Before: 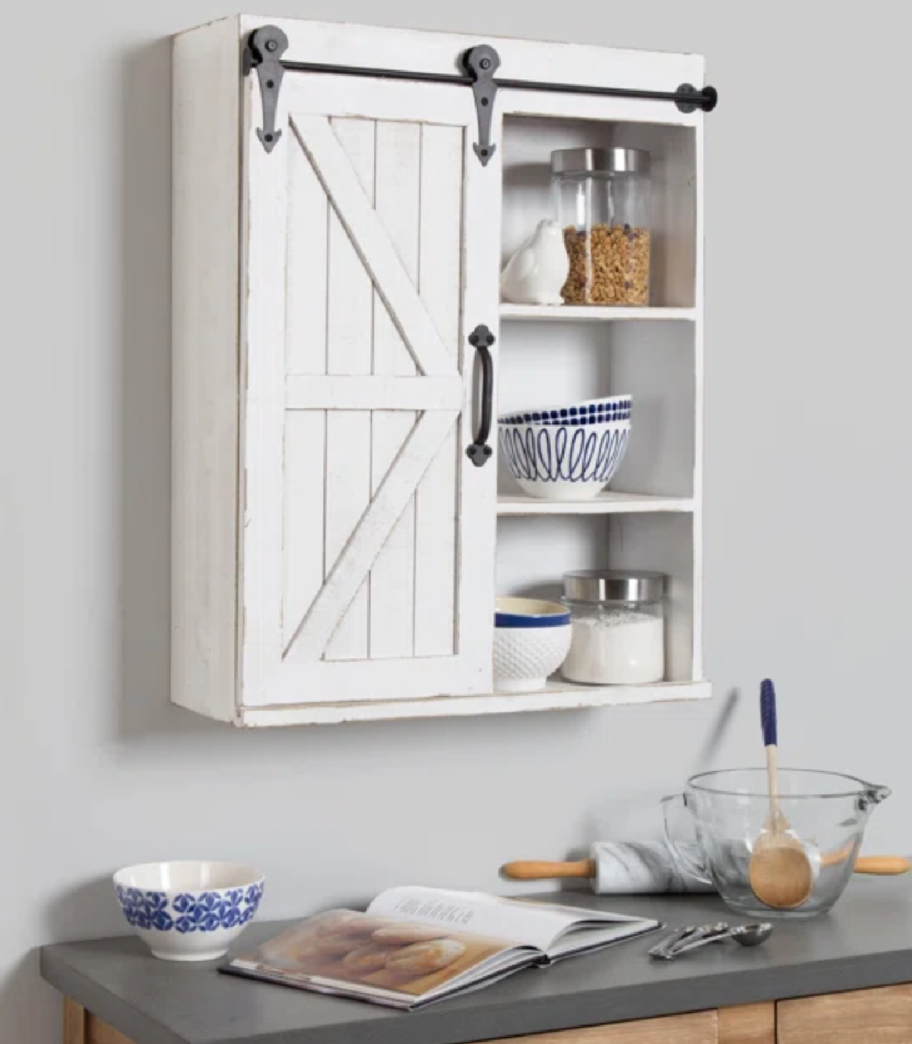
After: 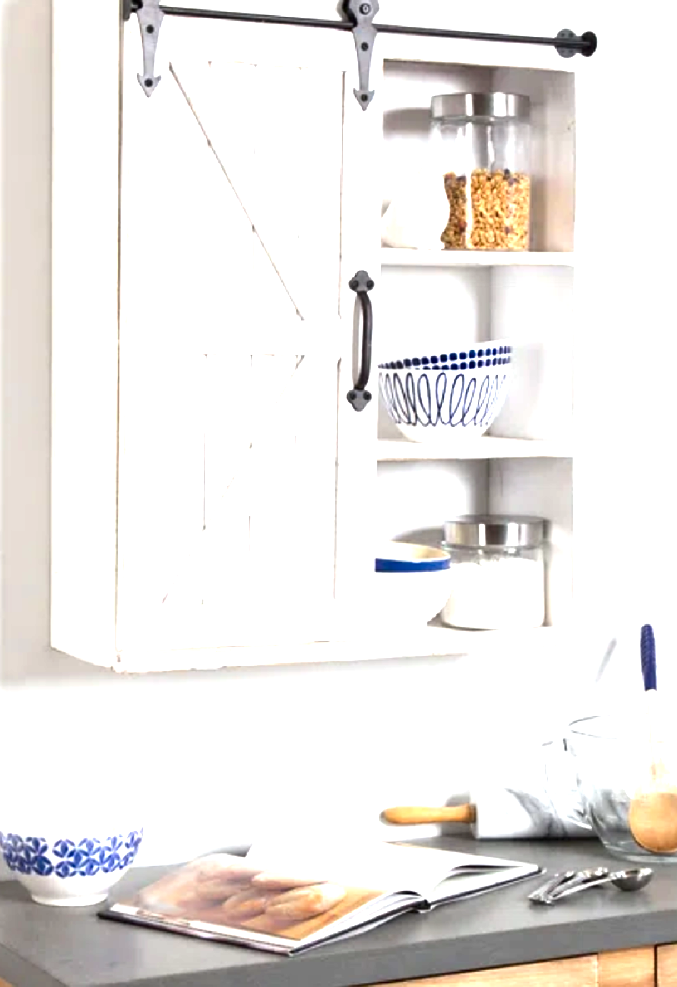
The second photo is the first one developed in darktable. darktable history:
exposure: black level correction 0, exposure 1.475 EV, compensate exposure bias true, compensate highlight preservation false
crop and rotate: left 13.168%, top 5.369%, right 12.536%
contrast brightness saturation: contrast 0.067, brightness -0.137, saturation 0.116
sharpen: radius 1.541, amount 0.363, threshold 1.44
